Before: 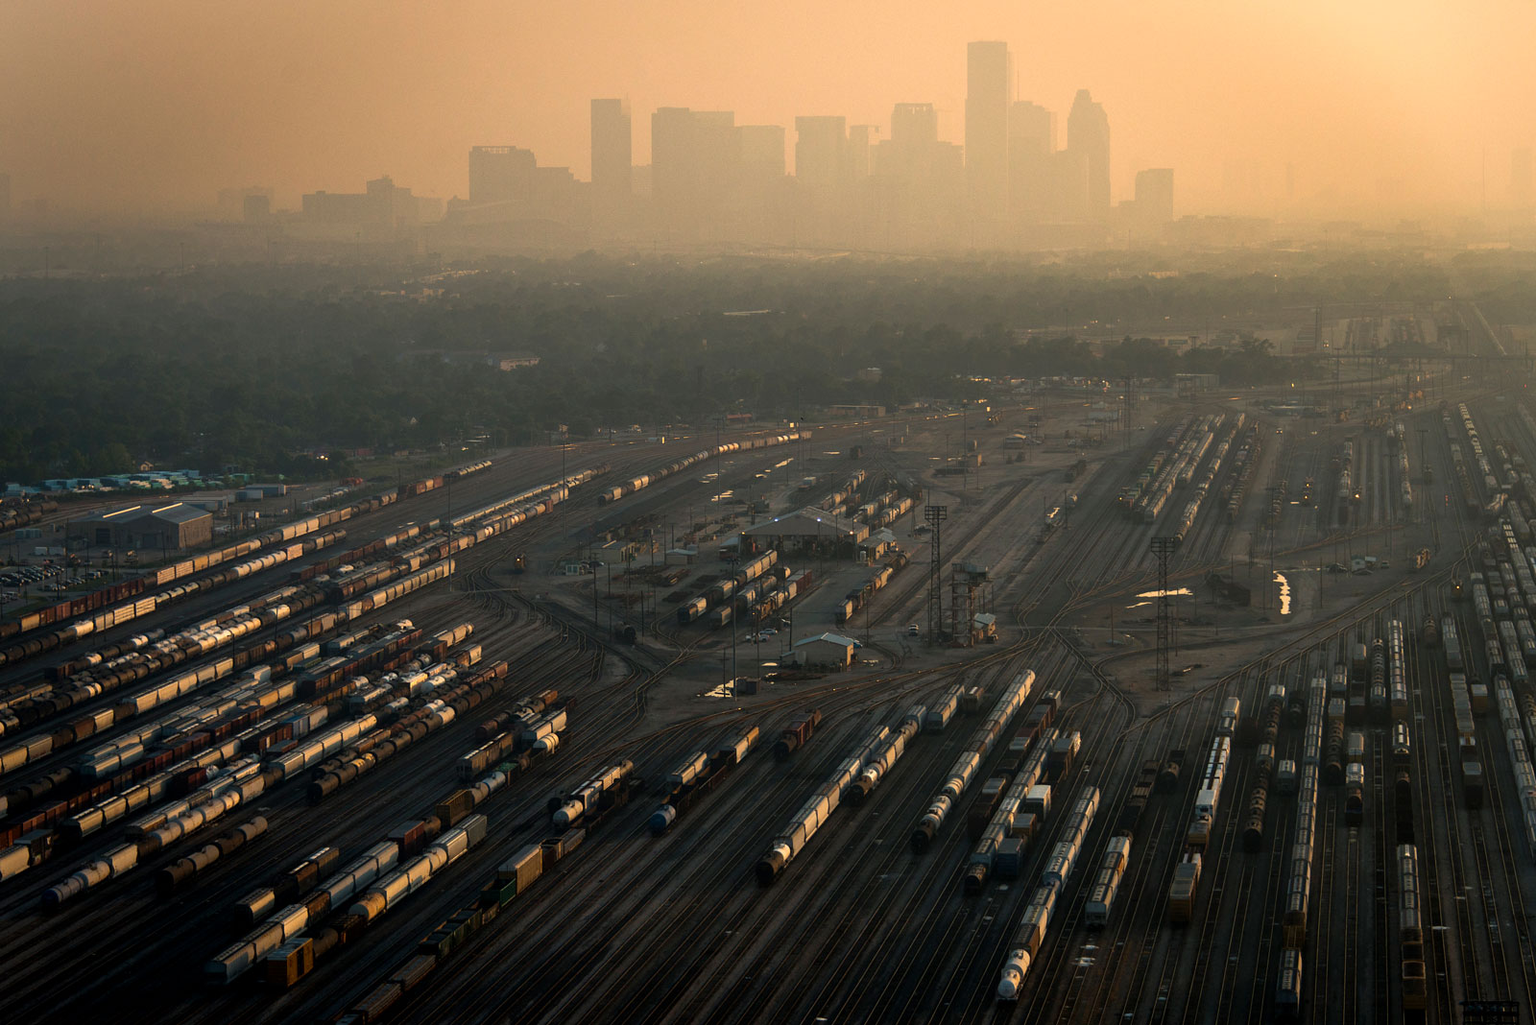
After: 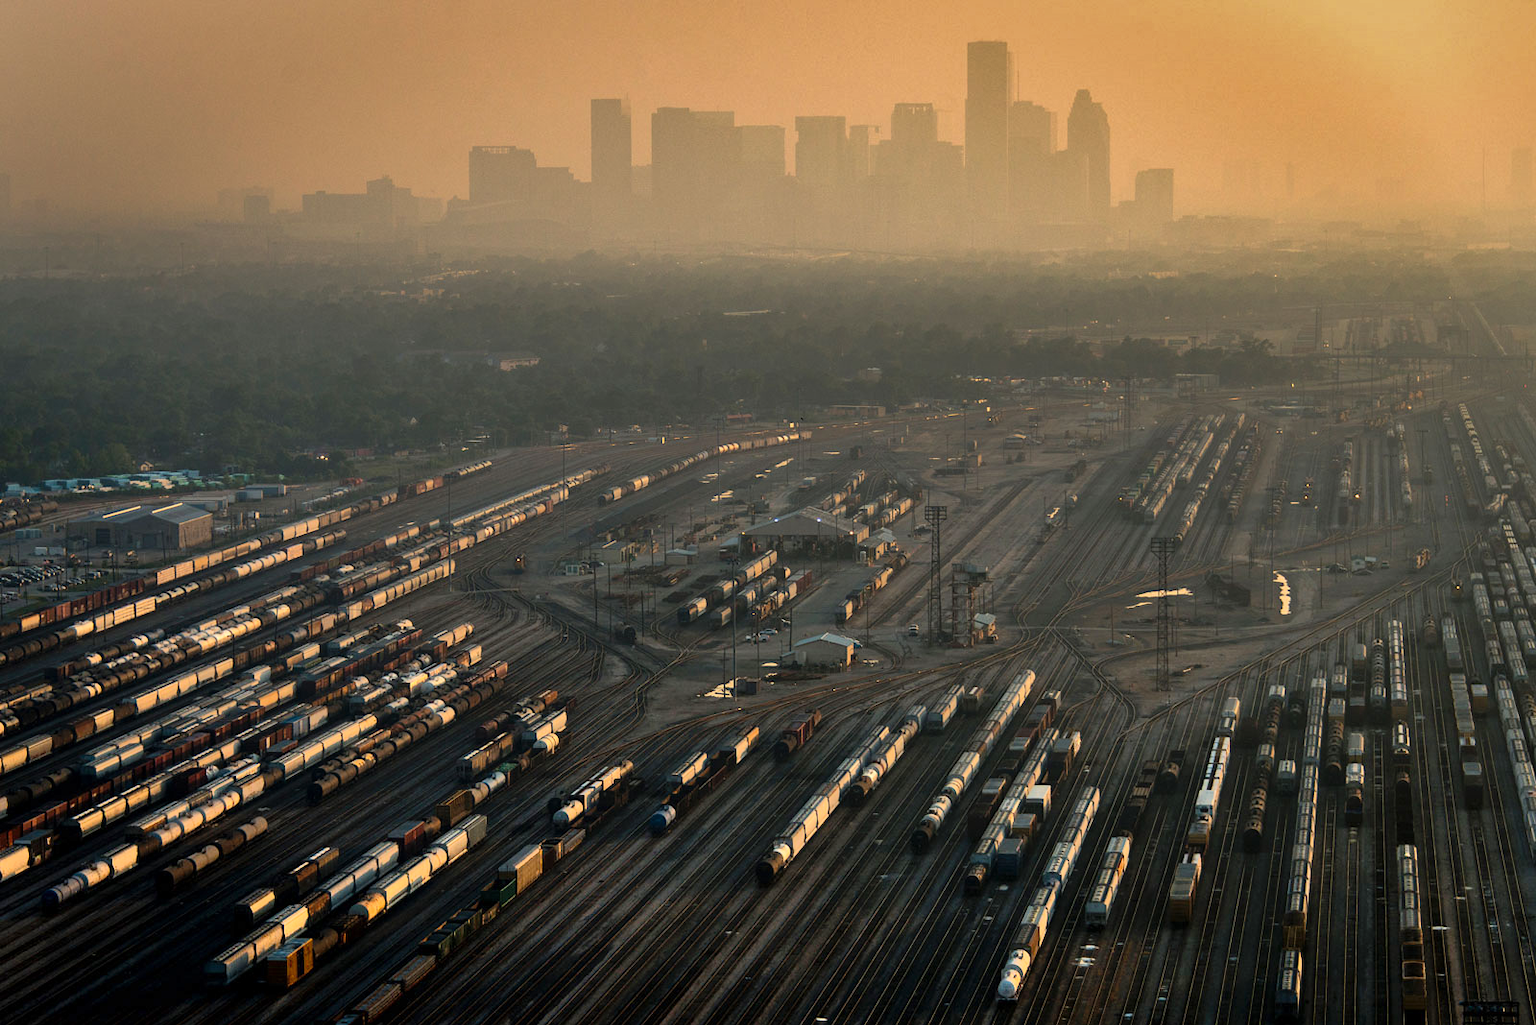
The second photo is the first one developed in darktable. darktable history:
shadows and highlights: white point adjustment 0.132, highlights -69.61, soften with gaussian
